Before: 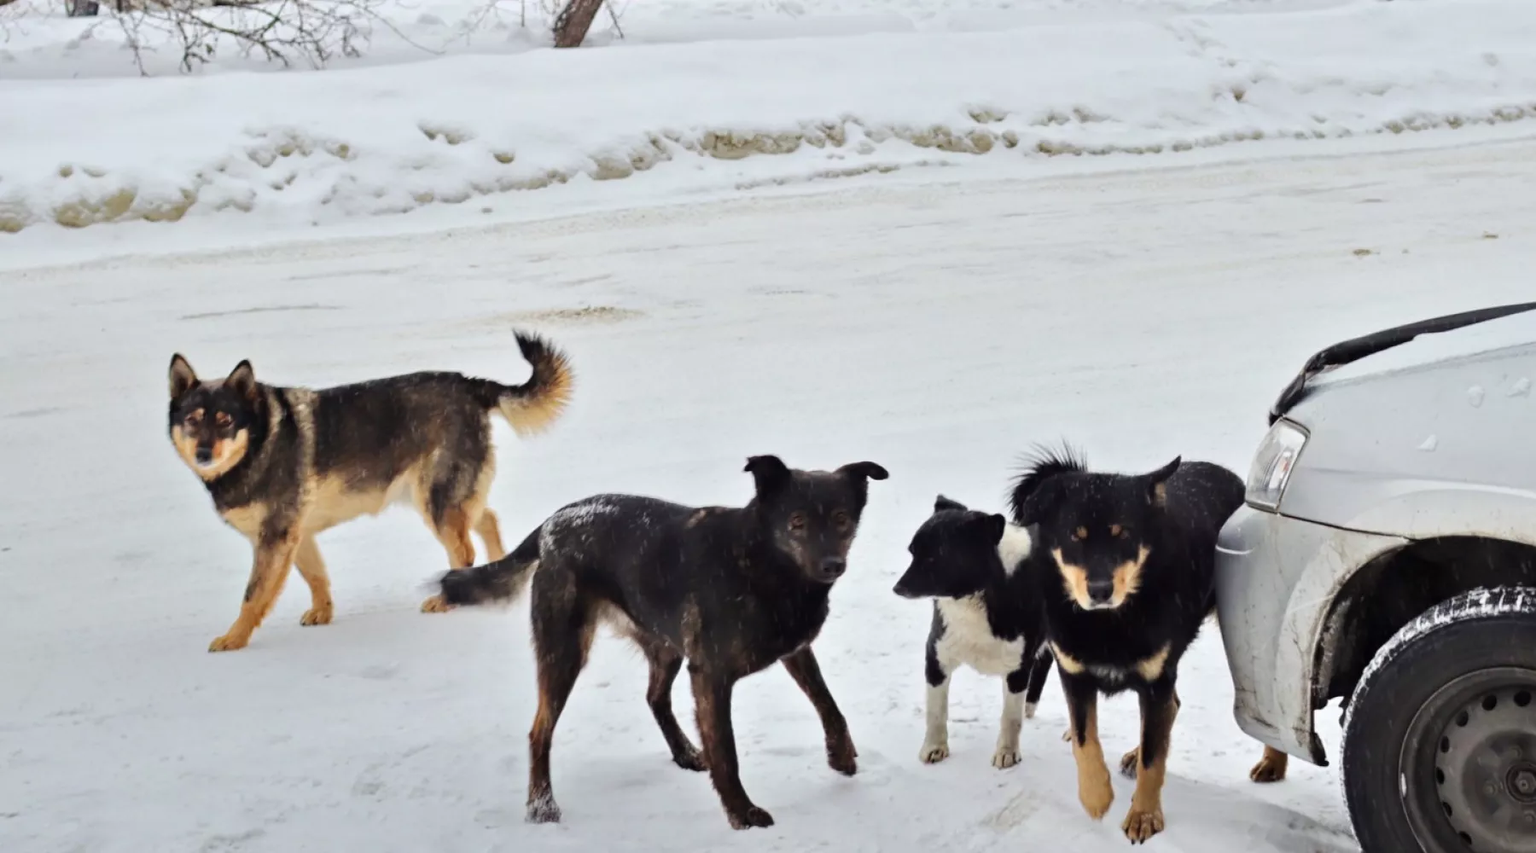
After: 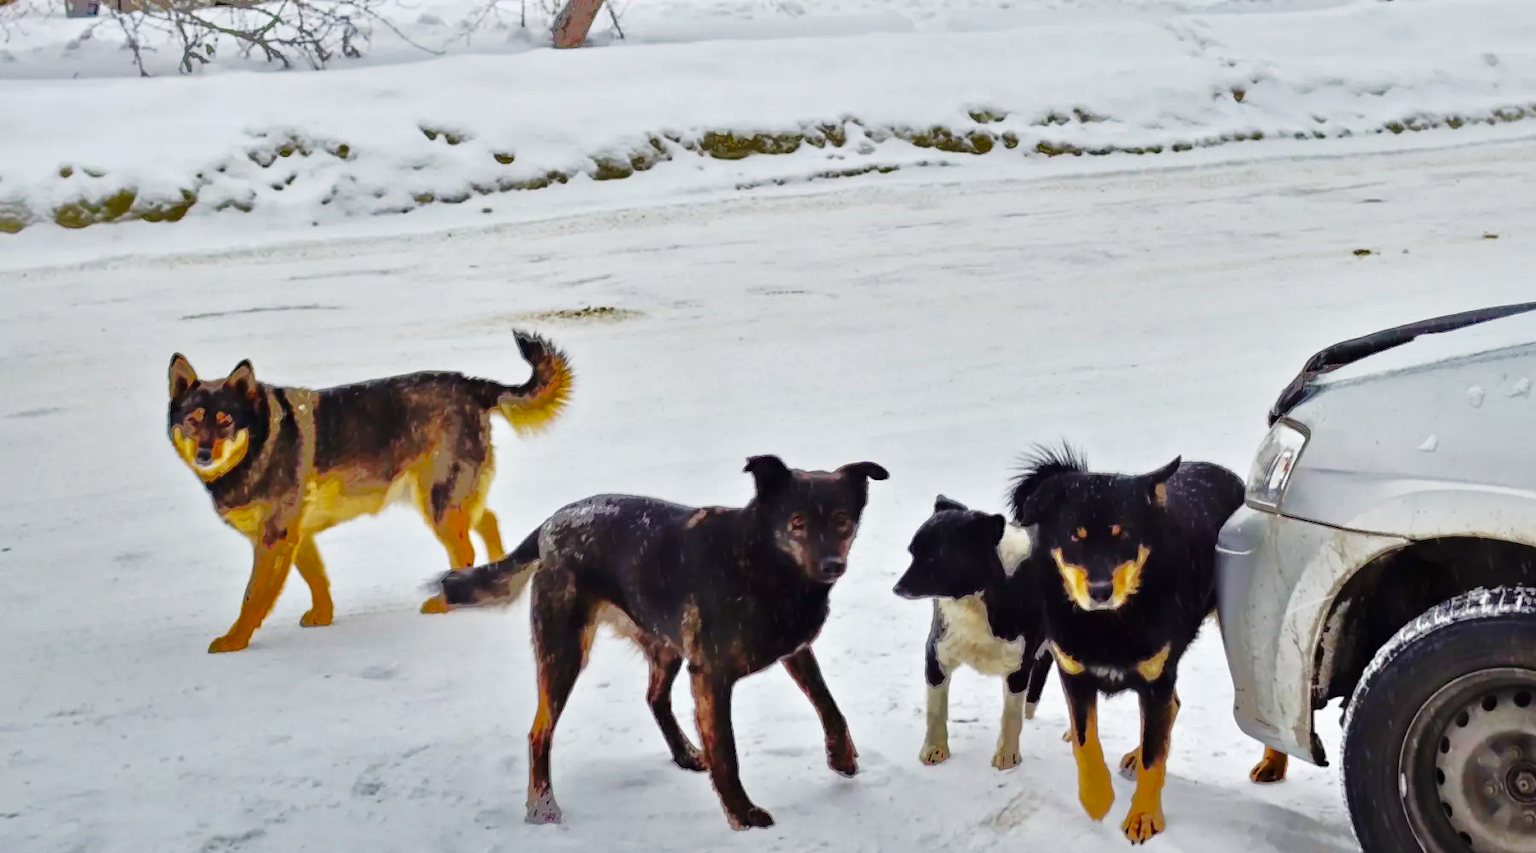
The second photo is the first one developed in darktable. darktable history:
shadows and highlights: shadows -19.91, highlights -73.15
color balance rgb: linear chroma grading › global chroma 15%, perceptual saturation grading › global saturation 30%
base curve: curves: ch0 [(0, 0) (0.028, 0.03) (0.121, 0.232) (0.46, 0.748) (0.859, 0.968) (1, 1)], preserve colors none
